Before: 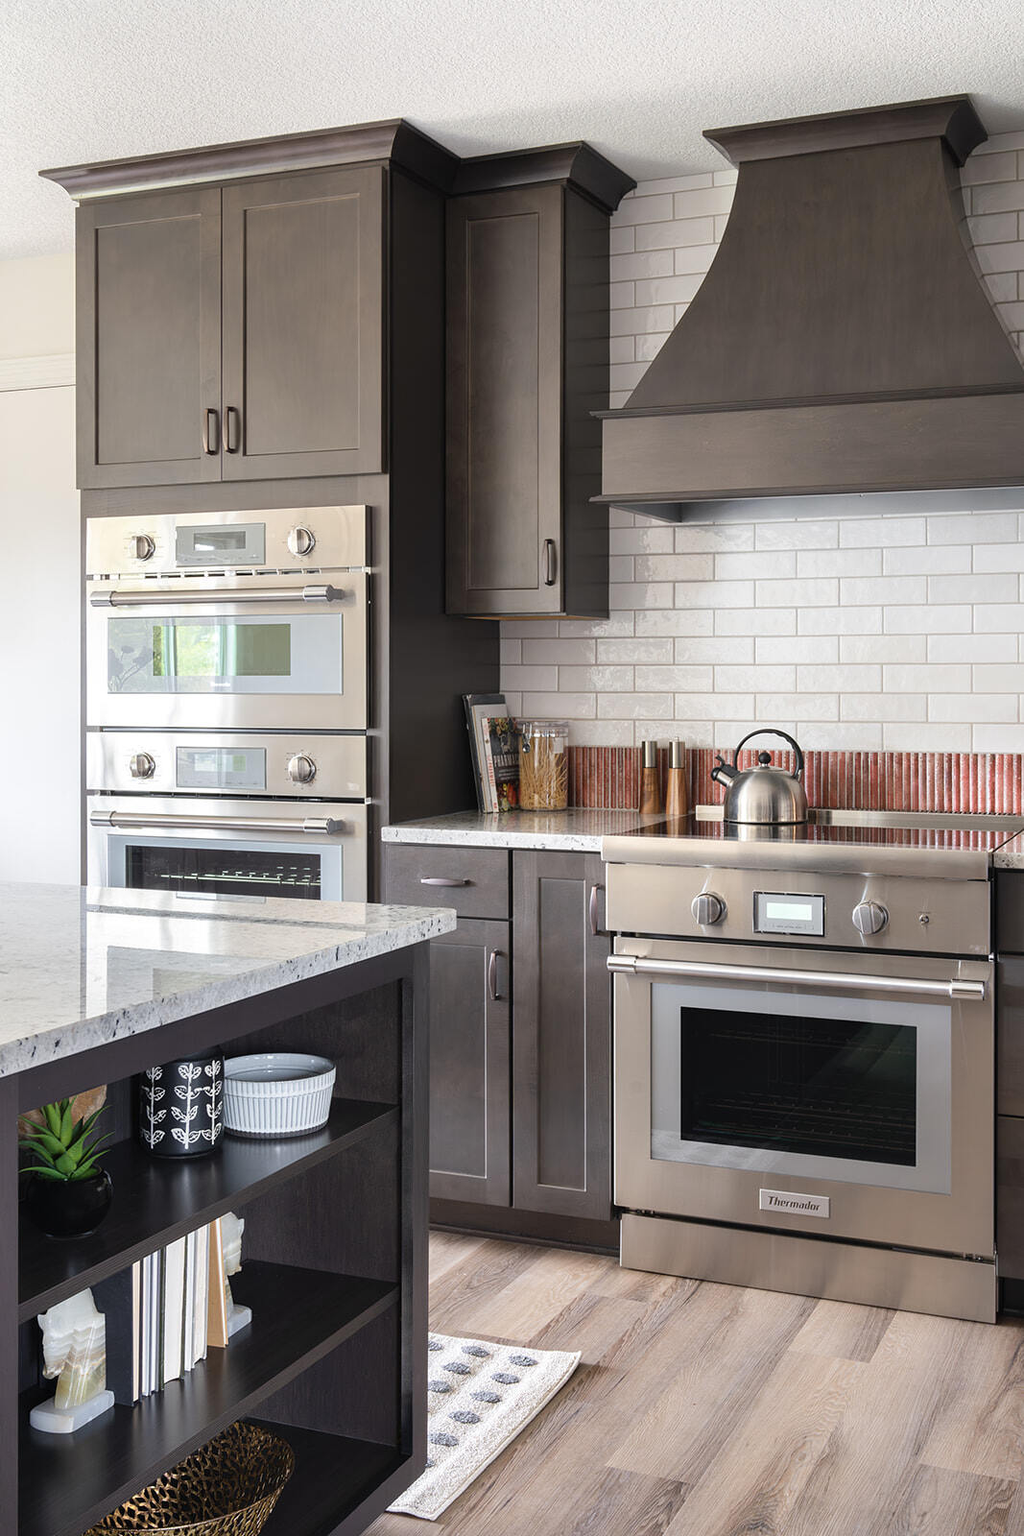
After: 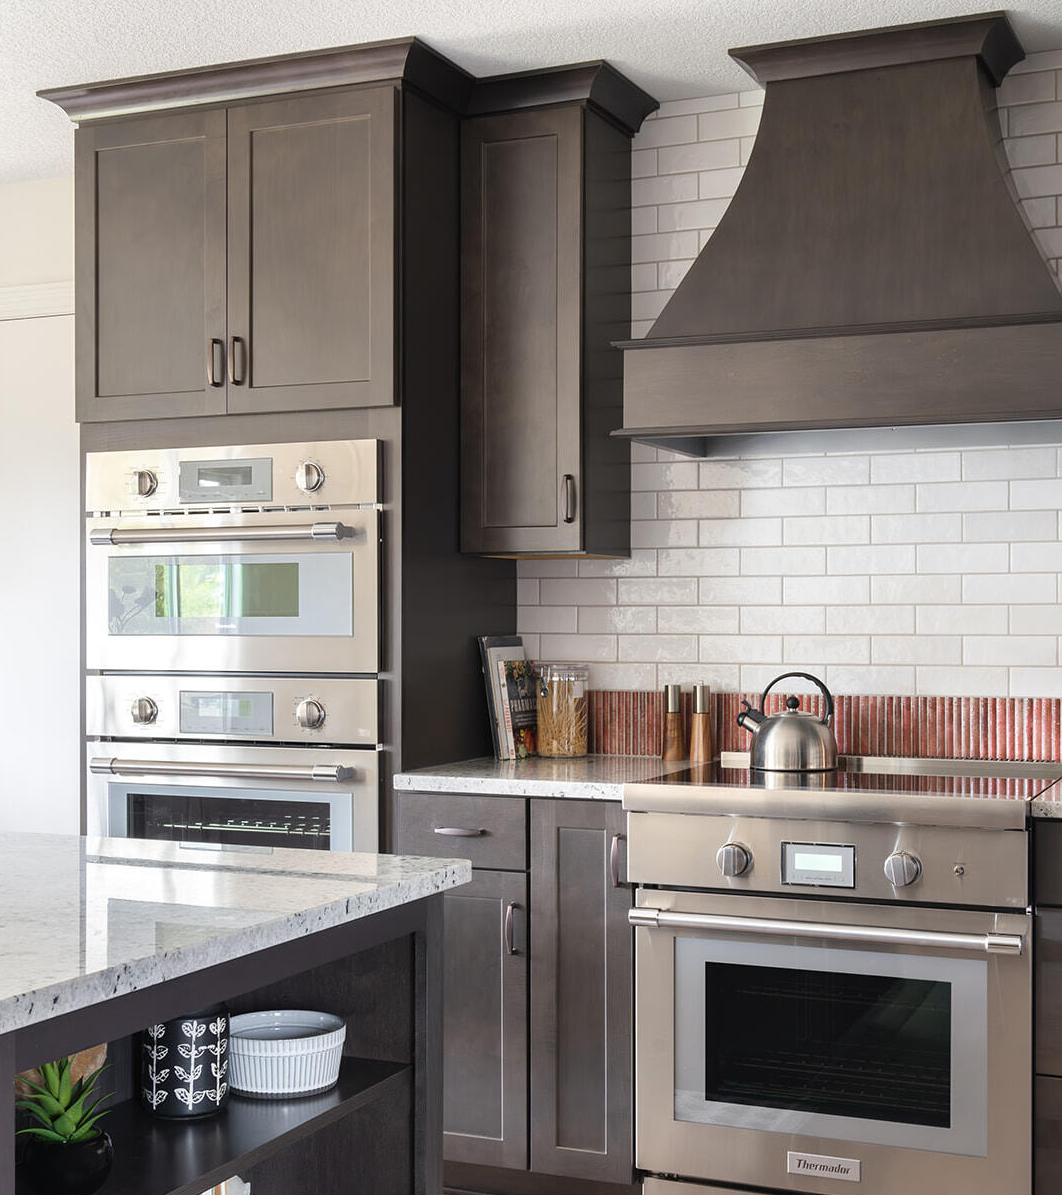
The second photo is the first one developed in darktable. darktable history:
crop: left 0.387%, top 5.469%, bottom 19.809%
